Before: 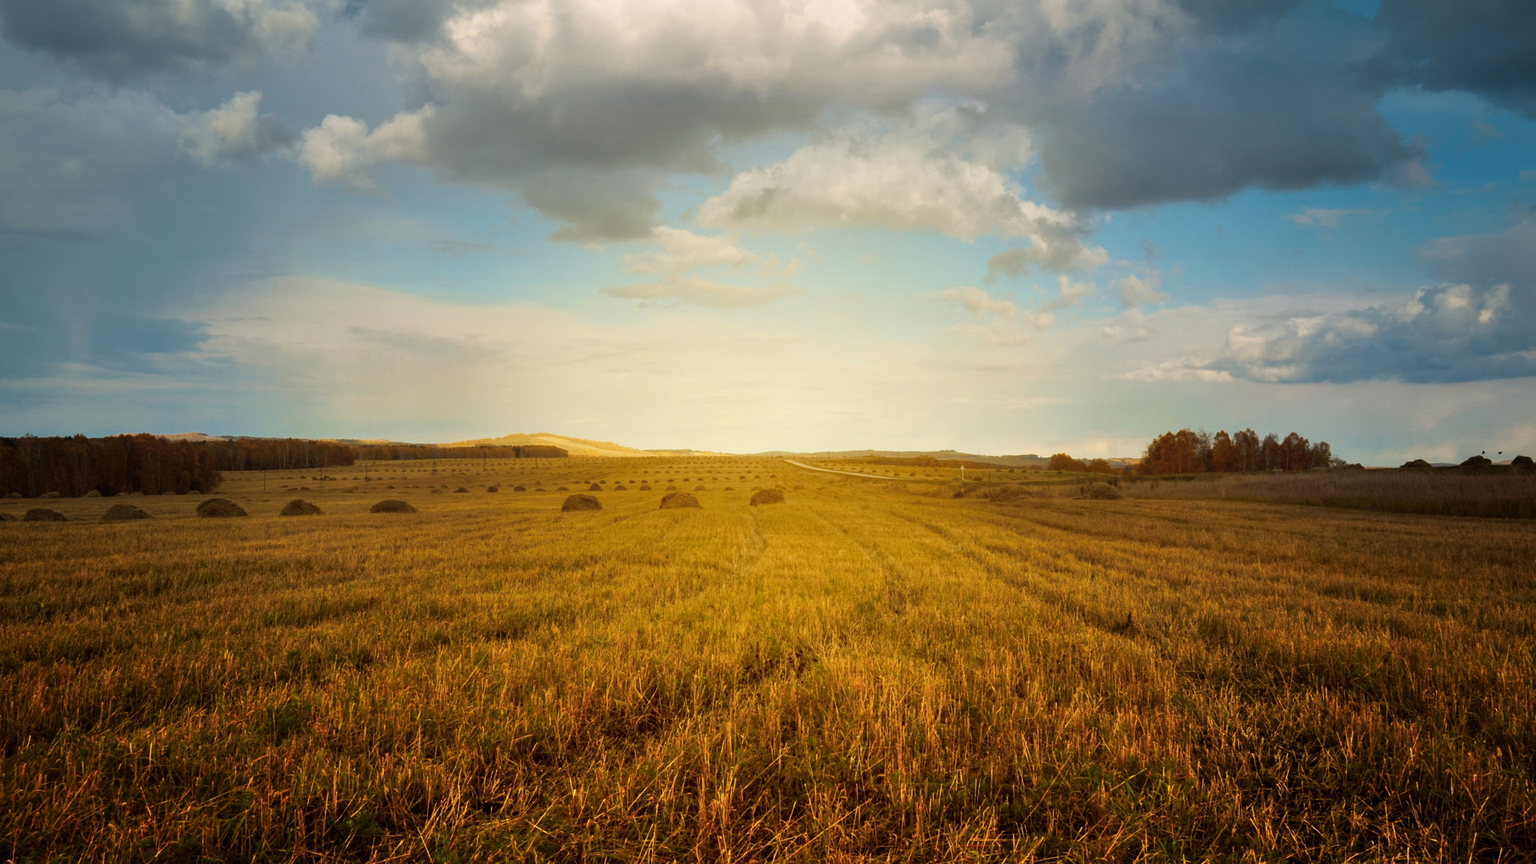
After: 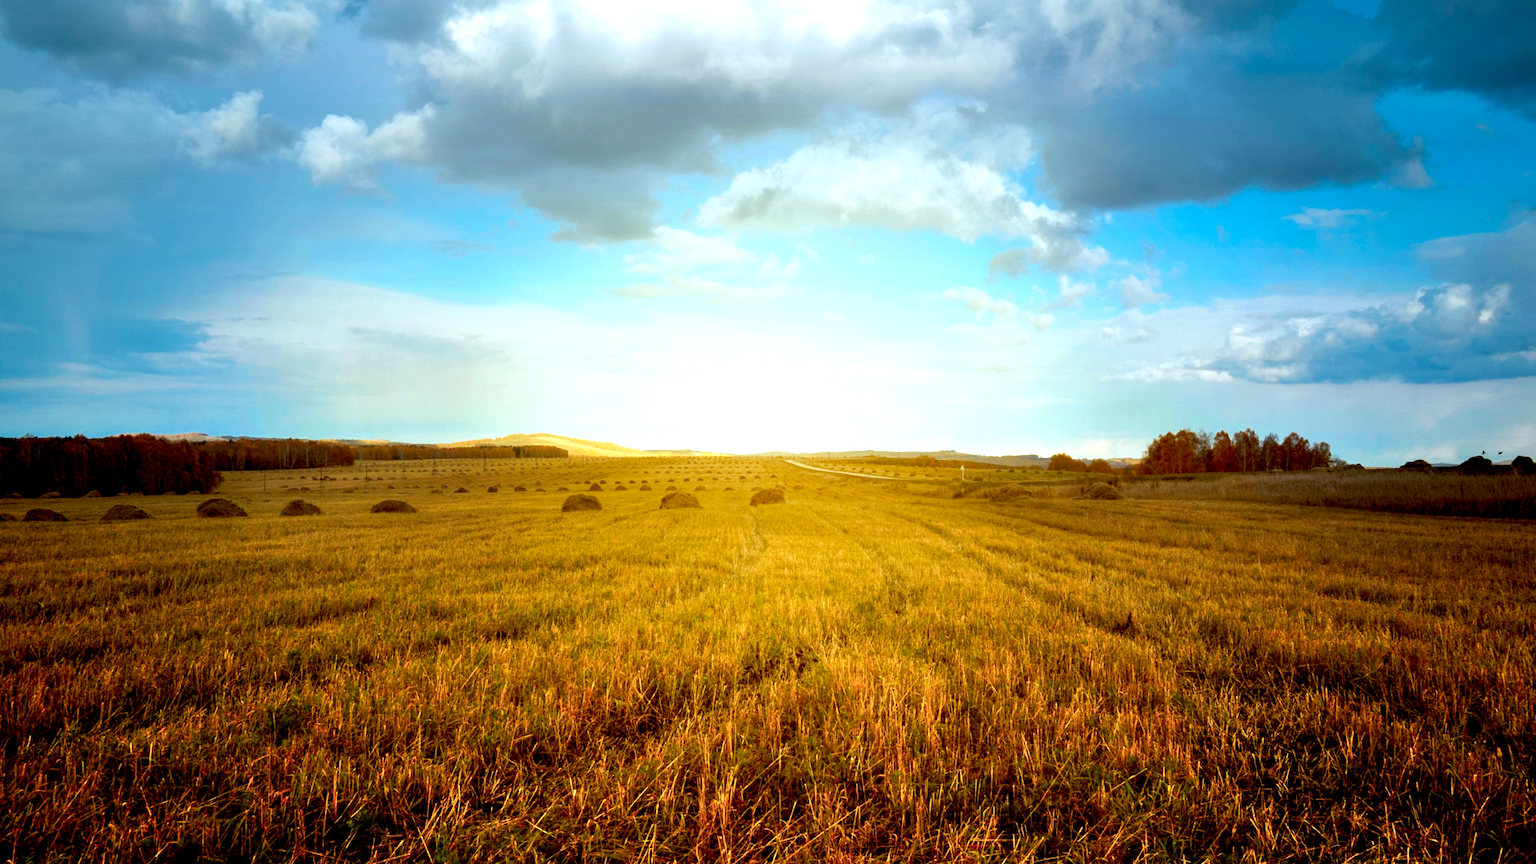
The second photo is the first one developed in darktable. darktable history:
color calibration: output R [0.946, 0.065, -0.013, 0], output G [-0.246, 1.264, -0.017, 0], output B [0.046, -0.098, 1.05, 0], illuminant custom, x 0.389, y 0.387, temperature 3846.72 K
exposure: black level correction 0.012, exposure 0.694 EV, compensate highlight preservation false
